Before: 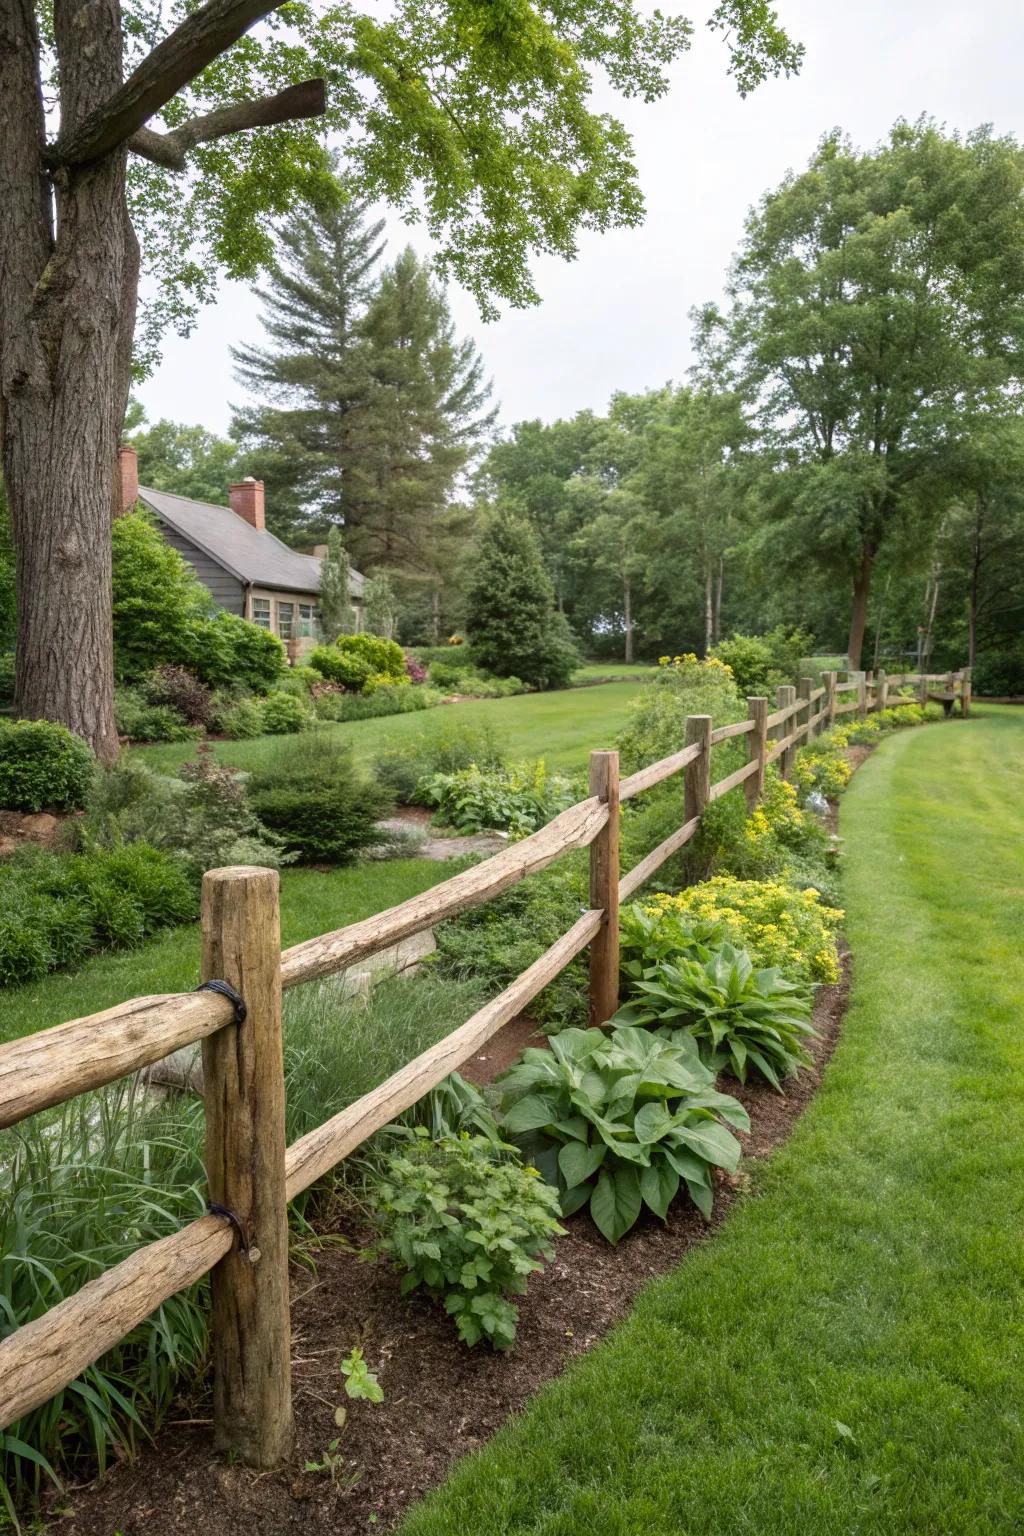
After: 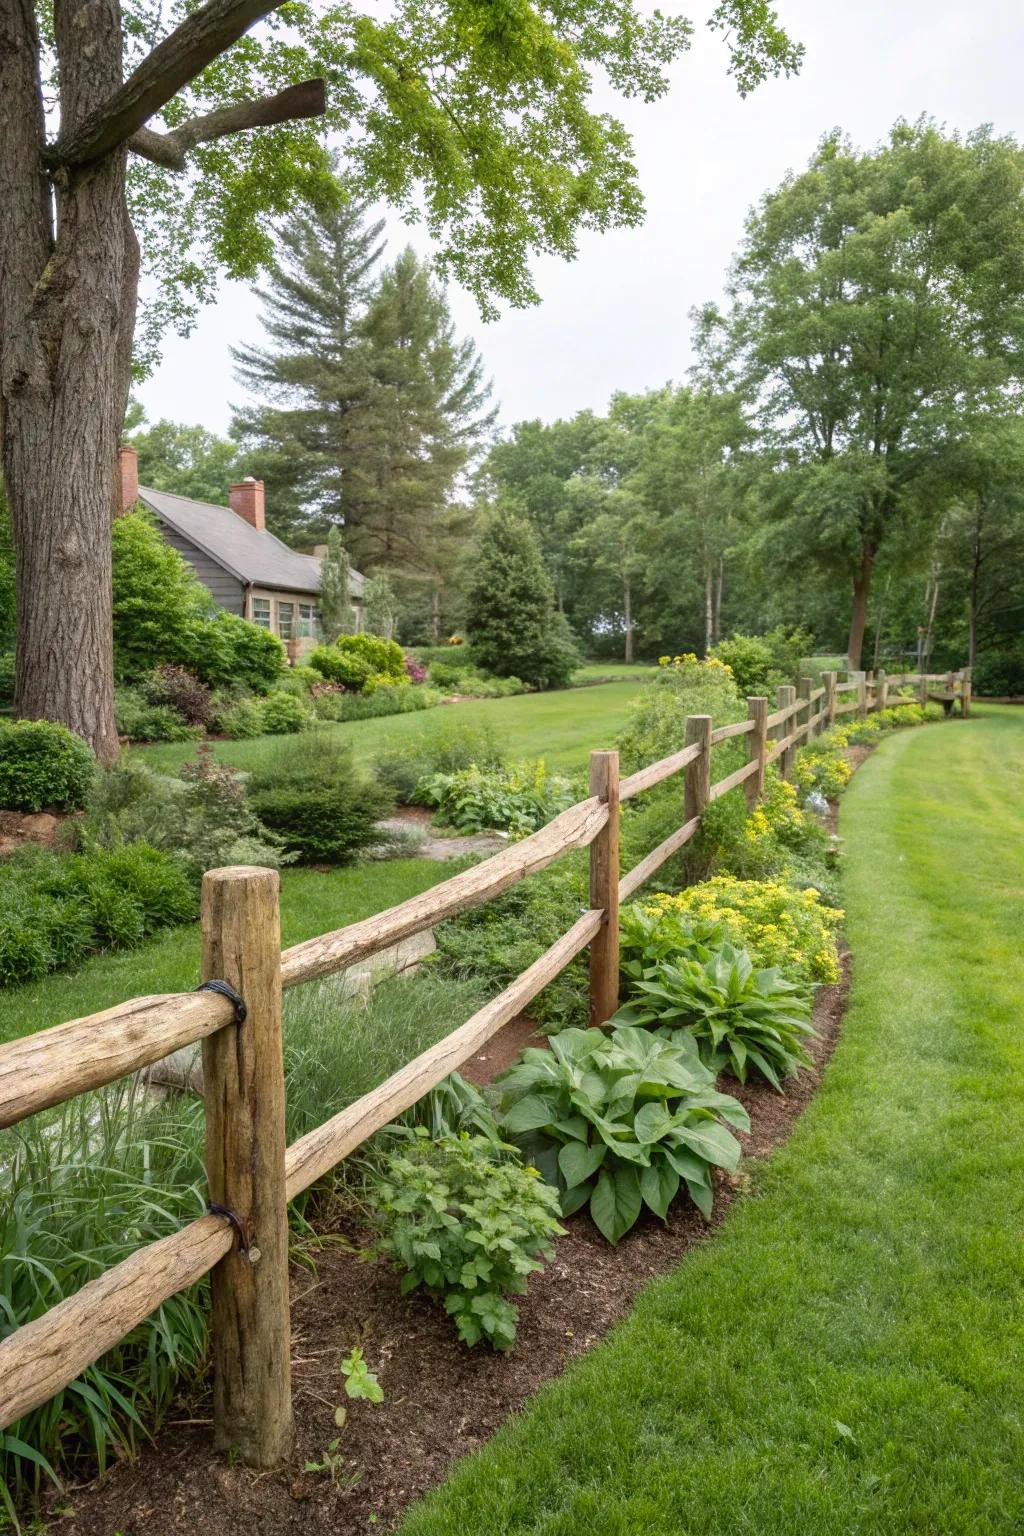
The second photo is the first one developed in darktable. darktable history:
levels: levels [0, 0.478, 1]
